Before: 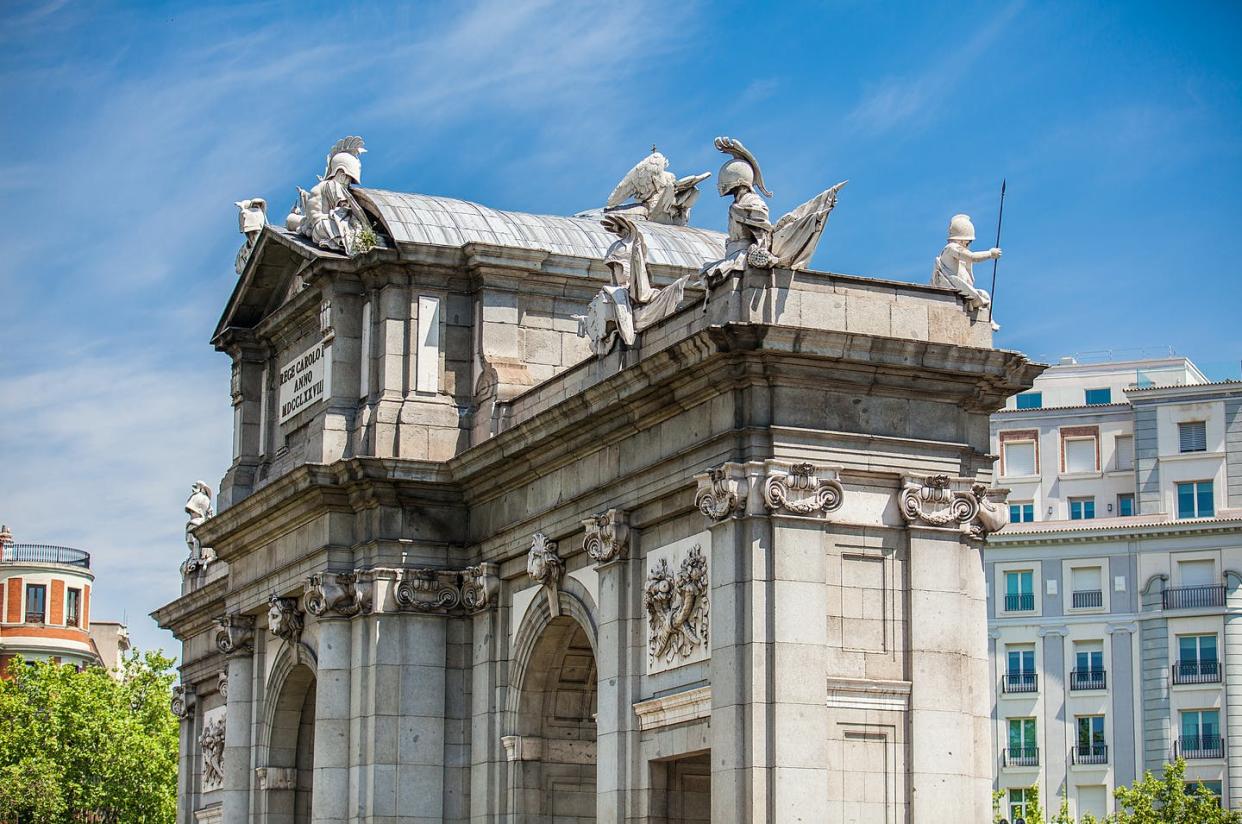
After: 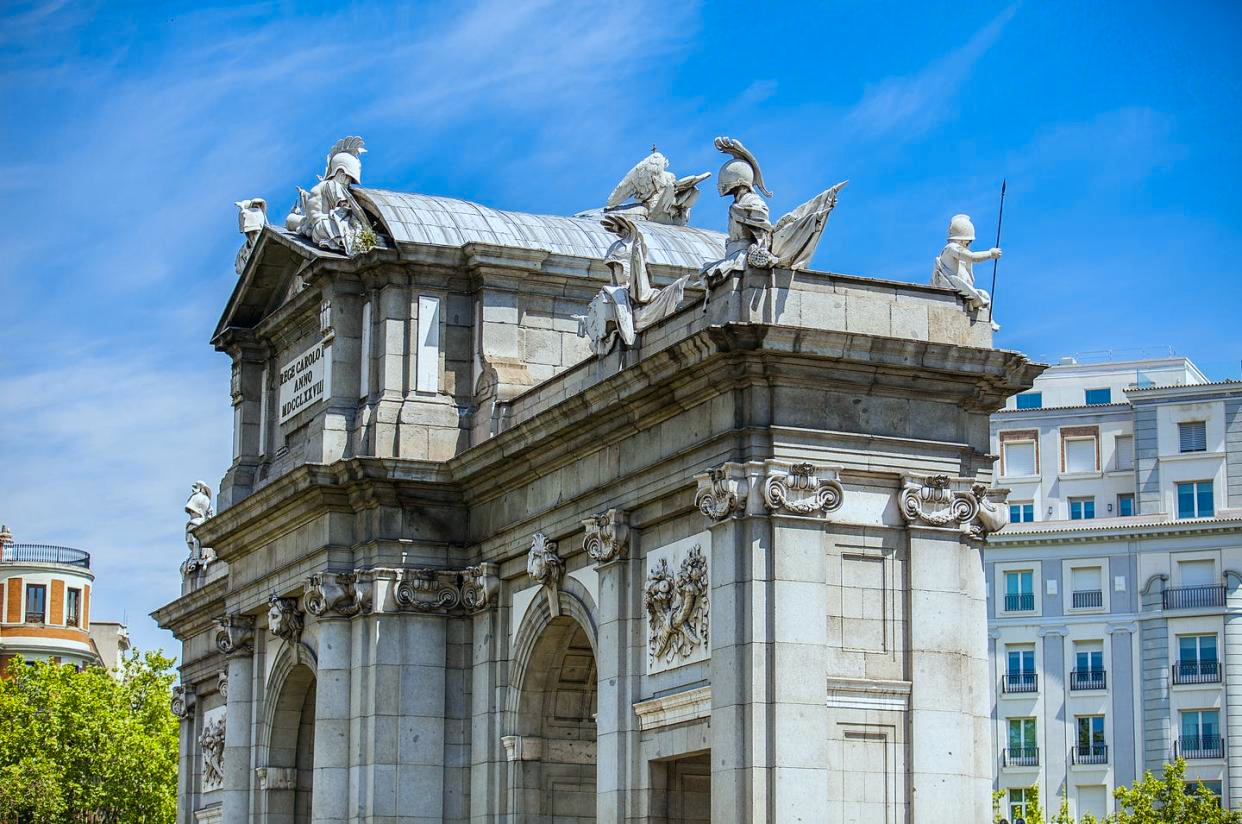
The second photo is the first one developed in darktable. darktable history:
white balance: red 0.925, blue 1.046
color contrast: green-magenta contrast 0.85, blue-yellow contrast 1.25, unbound 0
